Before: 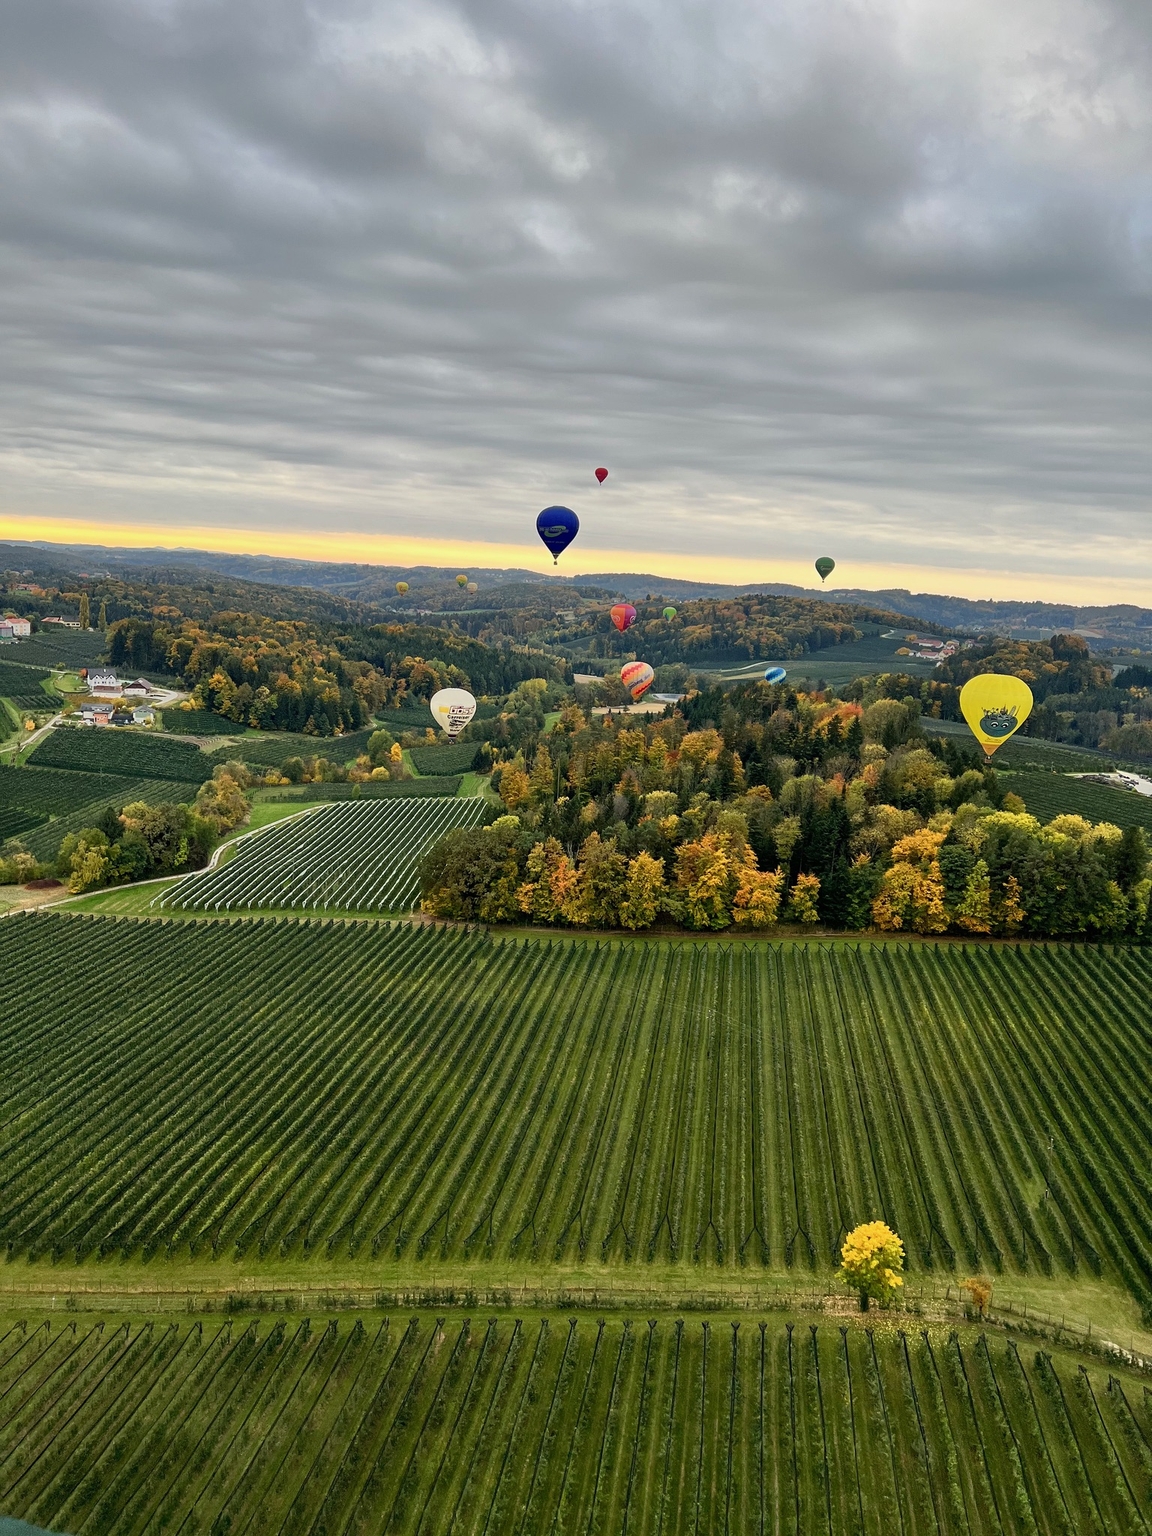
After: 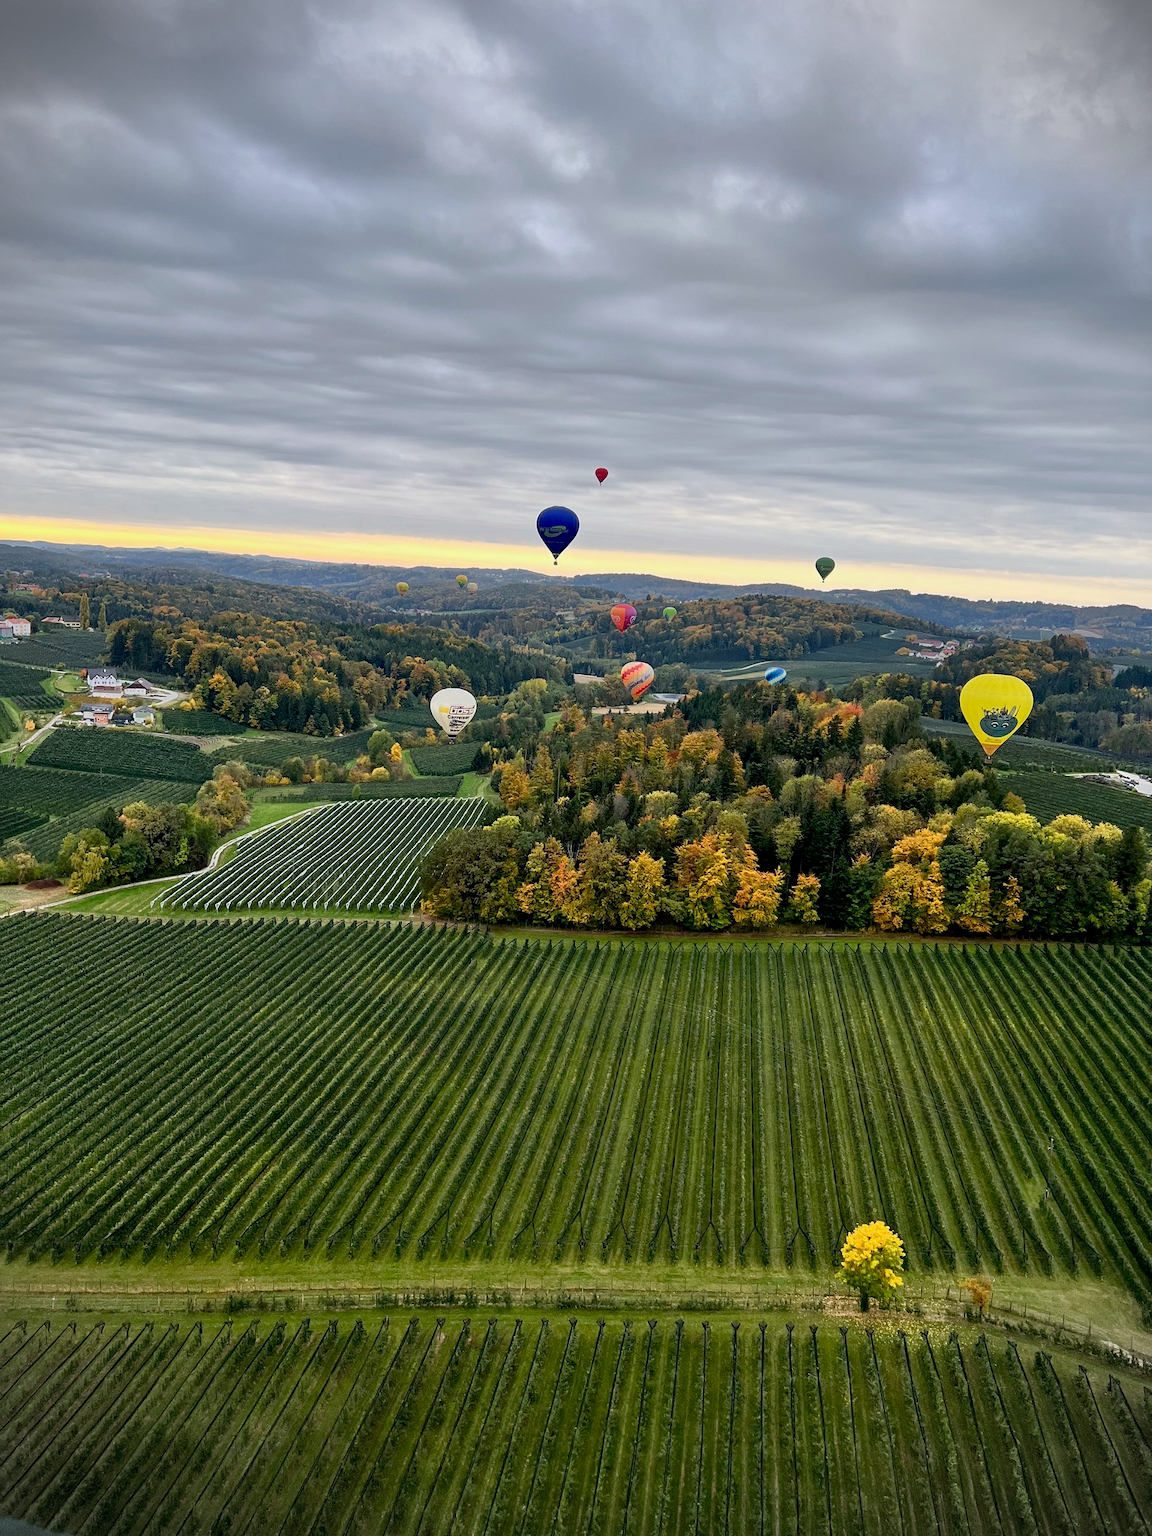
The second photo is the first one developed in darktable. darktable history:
color calibration: illuminant as shot in camera, x 0.358, y 0.373, temperature 4628.91 K
tone equalizer: on, module defaults
vignetting: dithering 8-bit output, unbound false
